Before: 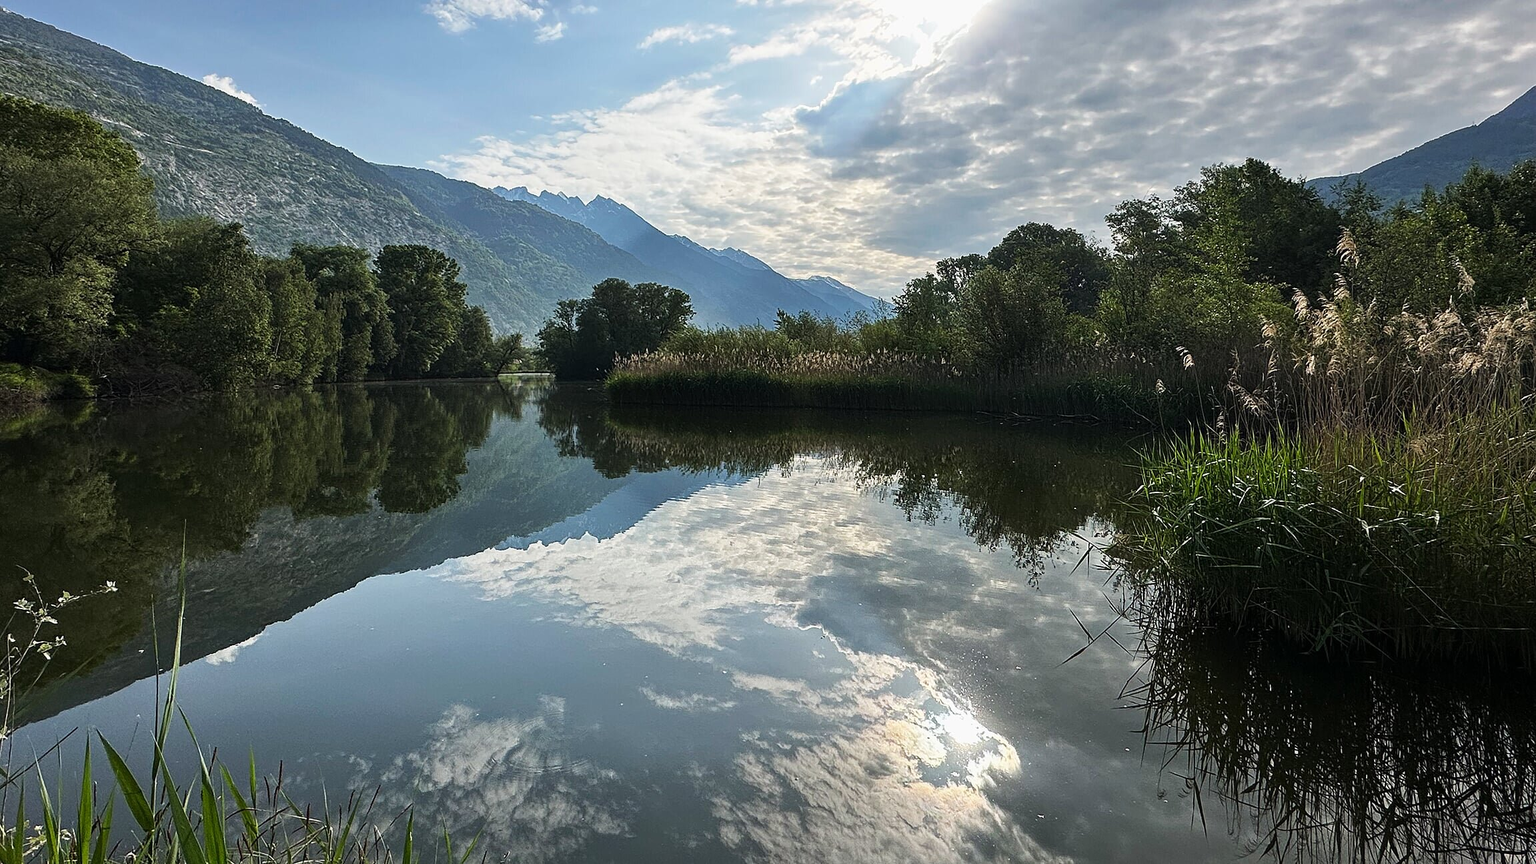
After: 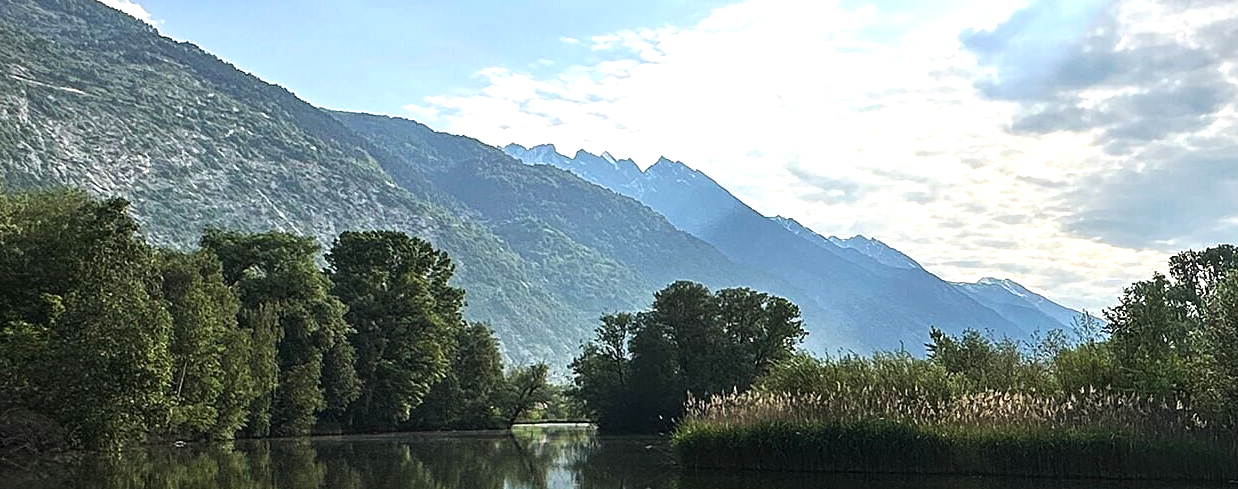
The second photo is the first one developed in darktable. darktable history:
crop: left 10.229%, top 10.57%, right 35.998%, bottom 51.613%
exposure: exposure 0.671 EV, compensate exposure bias true, compensate highlight preservation false
vignetting: fall-off start 97.69%, fall-off radius 99.3%, width/height ratio 1.372
